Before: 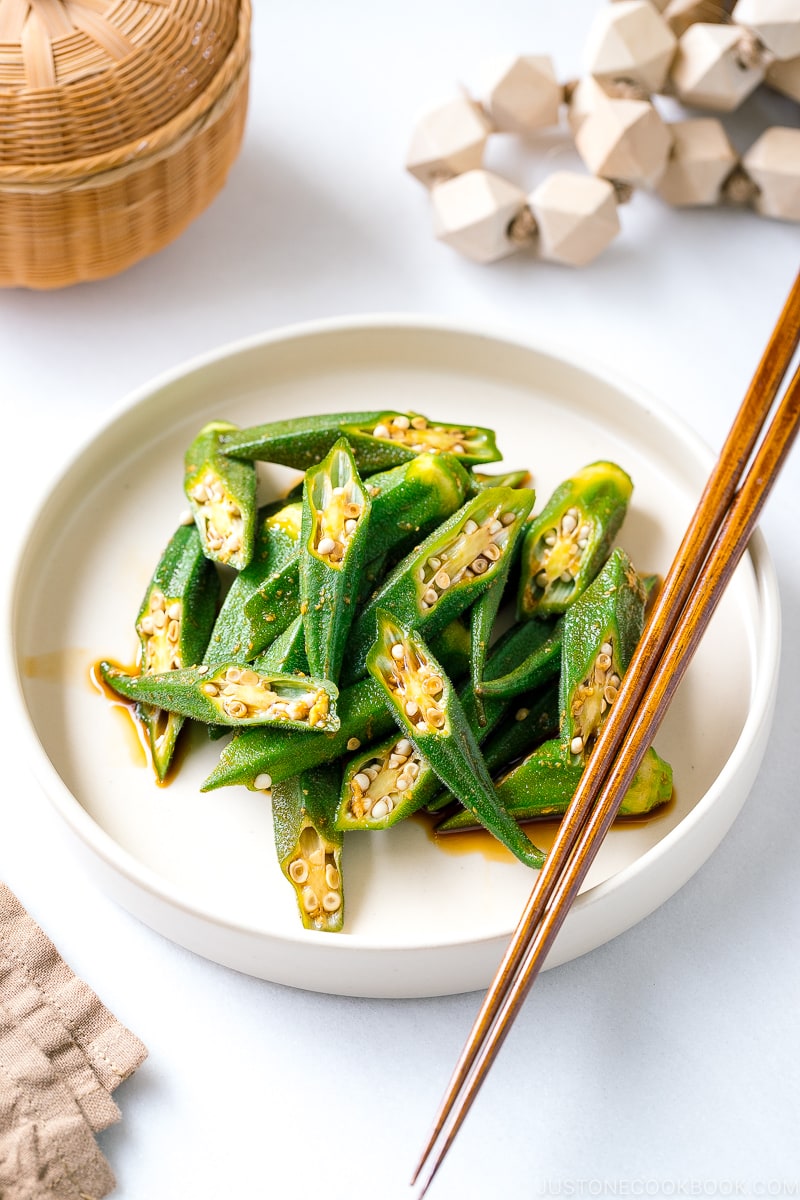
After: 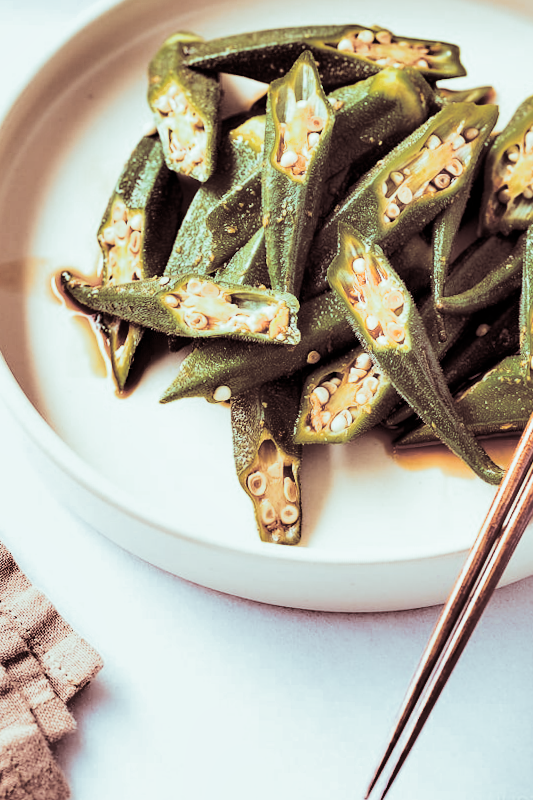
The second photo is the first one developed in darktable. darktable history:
shadows and highlights: white point adjustment 0.1, highlights -70, soften with gaussian
crop and rotate: angle -0.82°, left 3.85%, top 31.828%, right 27.992%
exposure: exposure 1.5 EV, compensate highlight preservation false
filmic rgb: black relative exposure -7.65 EV, white relative exposure 4.56 EV, hardness 3.61
contrast equalizer: y [[0.5 ×6], [0.5 ×6], [0.5, 0.5, 0.501, 0.545, 0.707, 0.863], [0 ×6], [0 ×6]]
color zones: curves: ch0 [(0, 0.465) (0.092, 0.596) (0.289, 0.464) (0.429, 0.453) (0.571, 0.464) (0.714, 0.455) (0.857, 0.462) (1, 0.465)]
split-toning: shadows › saturation 0.3, highlights › hue 180°, highlights › saturation 0.3, compress 0%
